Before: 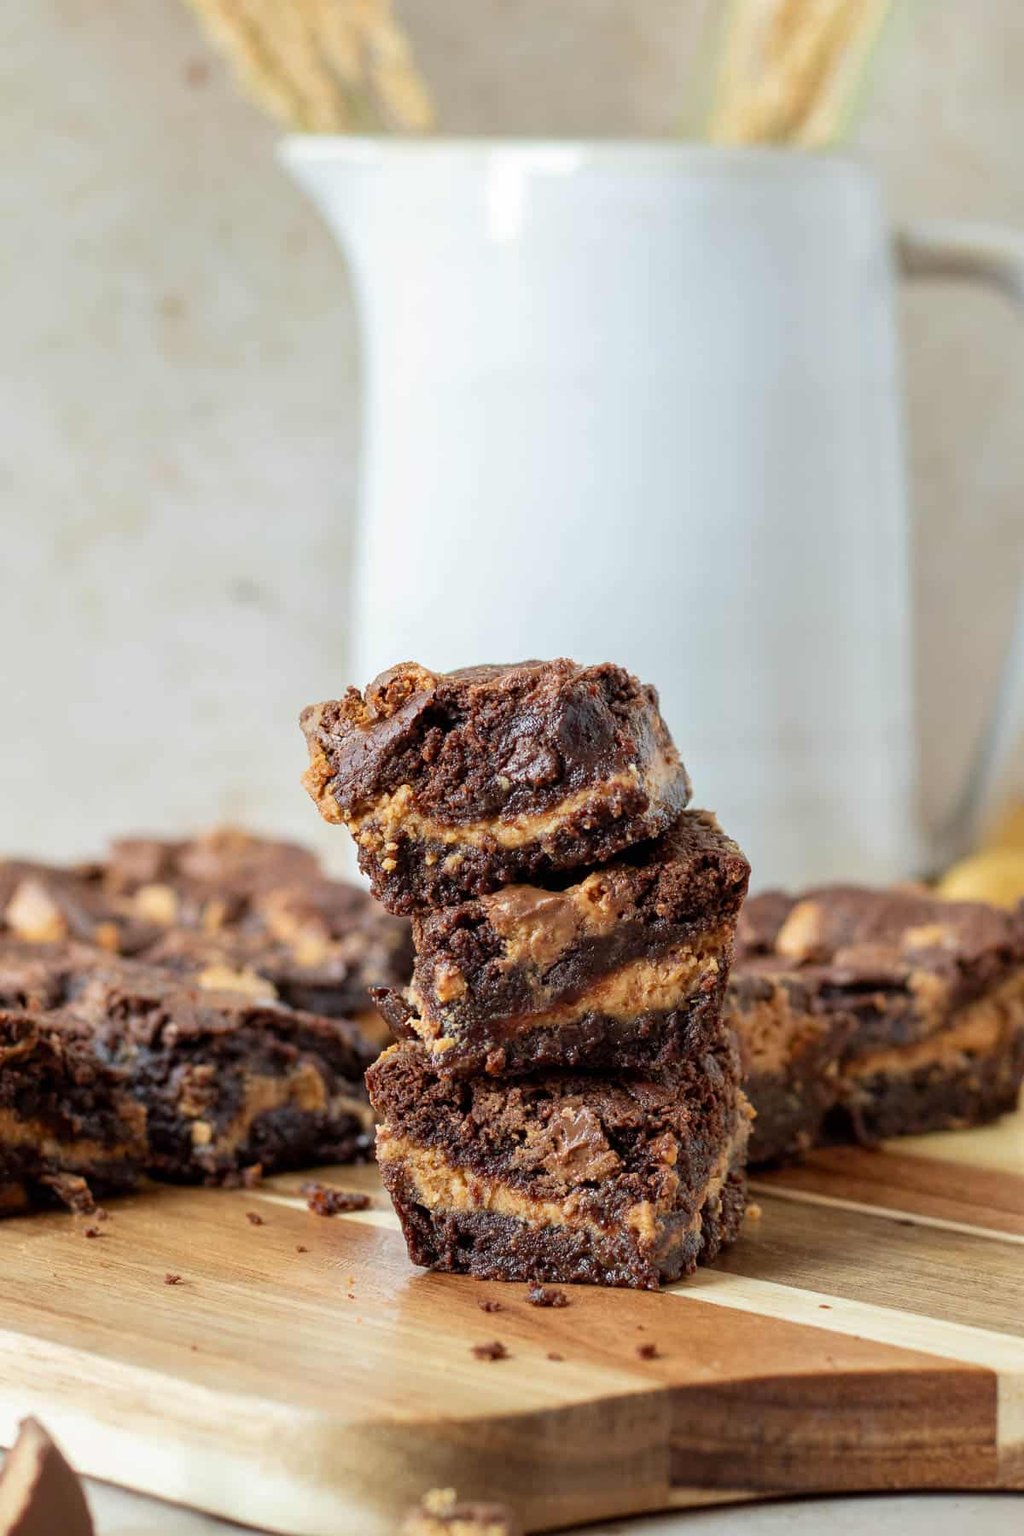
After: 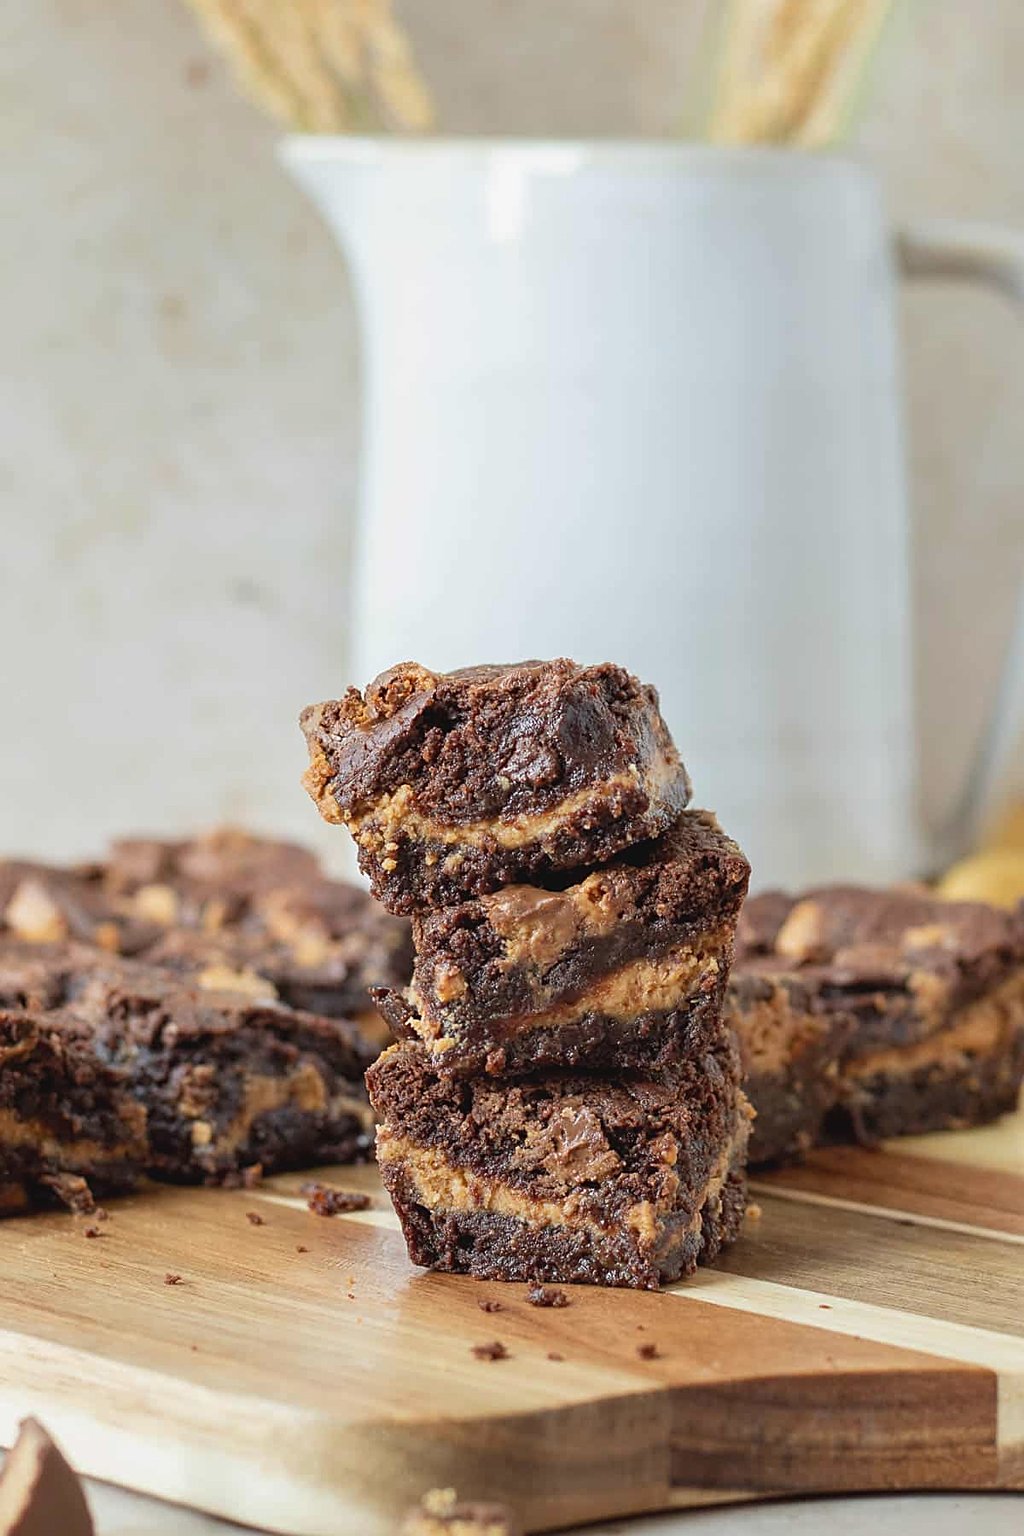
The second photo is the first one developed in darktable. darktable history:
sharpen: on, module defaults
exposure: black level correction -0.062, exposure -0.05 EV
